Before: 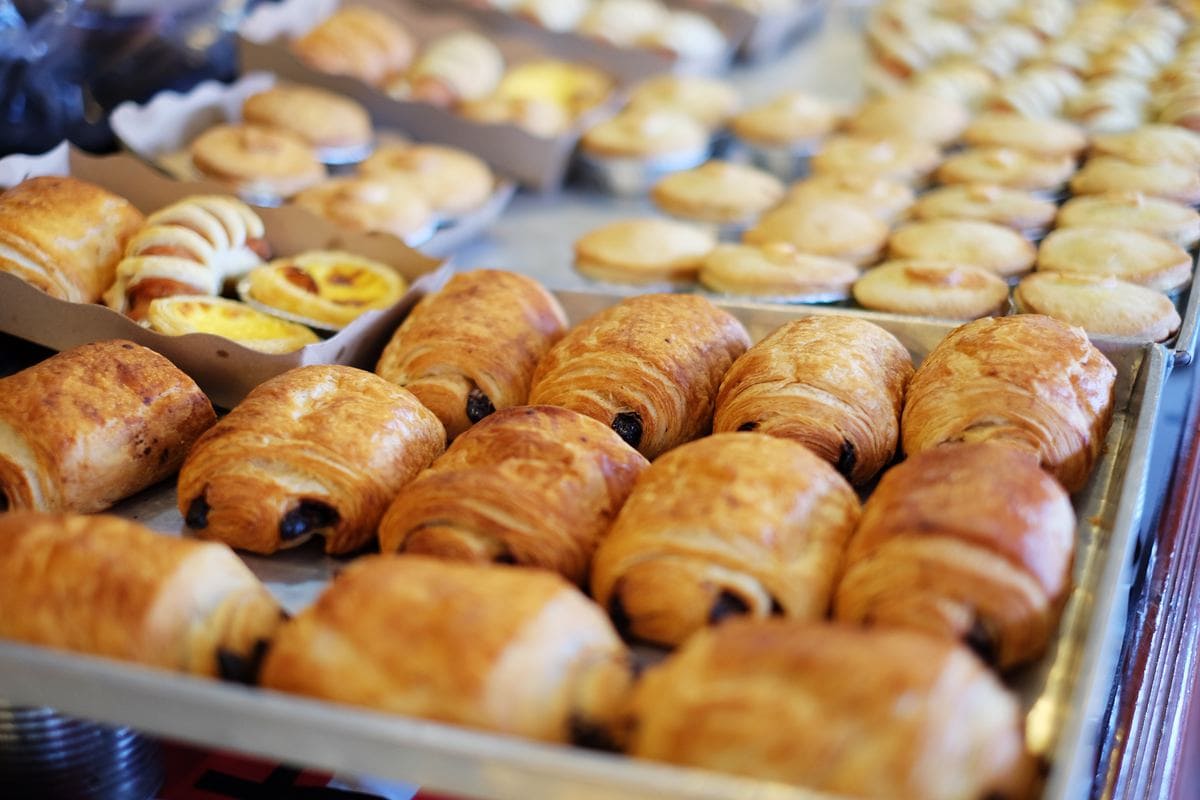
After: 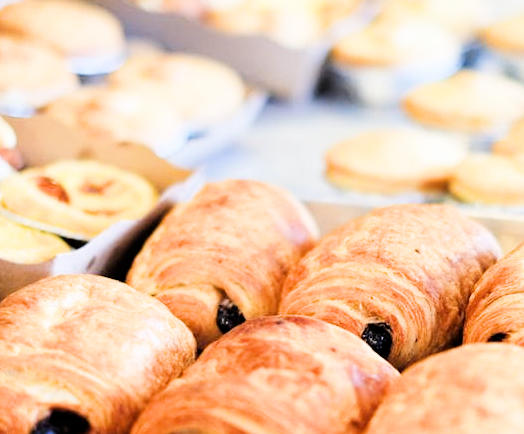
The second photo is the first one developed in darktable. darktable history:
filmic rgb: black relative exposure -5 EV, hardness 2.88, contrast 1.3, highlights saturation mix -30%
rotate and perspective: rotation 0.192°, lens shift (horizontal) -0.015, crop left 0.005, crop right 0.996, crop top 0.006, crop bottom 0.99
crop: left 20.248%, top 10.86%, right 35.675%, bottom 34.321%
exposure: black level correction 0, exposure 1.45 EV, compensate exposure bias true, compensate highlight preservation false
